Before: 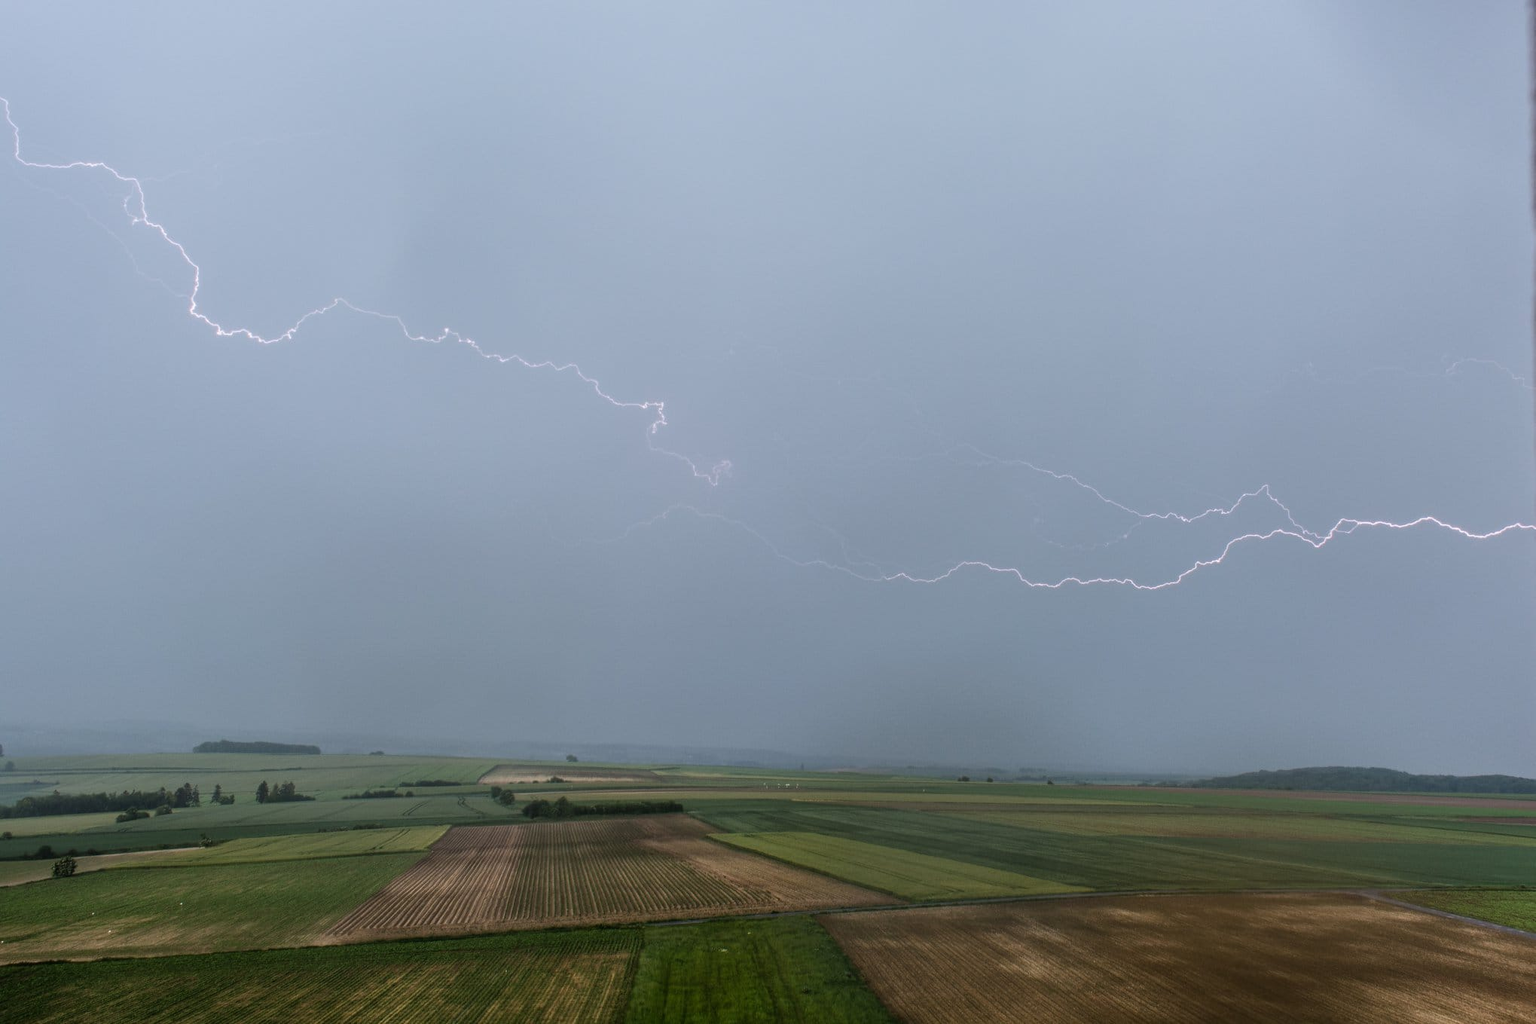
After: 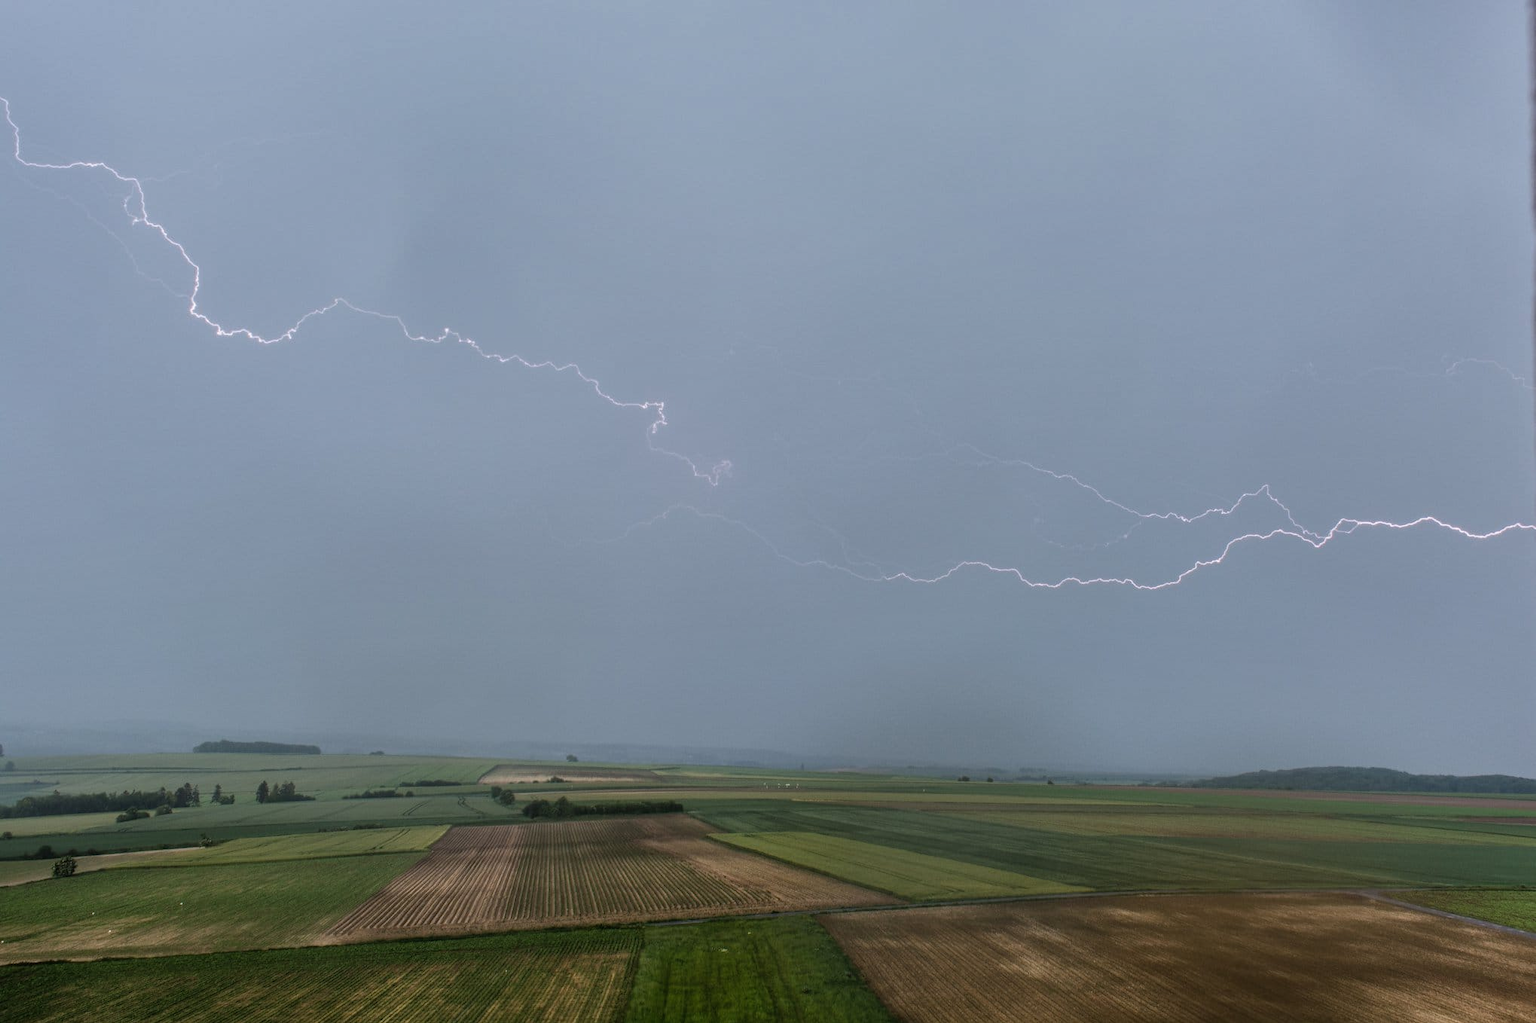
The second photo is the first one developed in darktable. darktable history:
shadows and highlights: radius 108.28, shadows 23.38, highlights -58.7, highlights color adjustment 56.09%, low approximation 0.01, soften with gaussian
